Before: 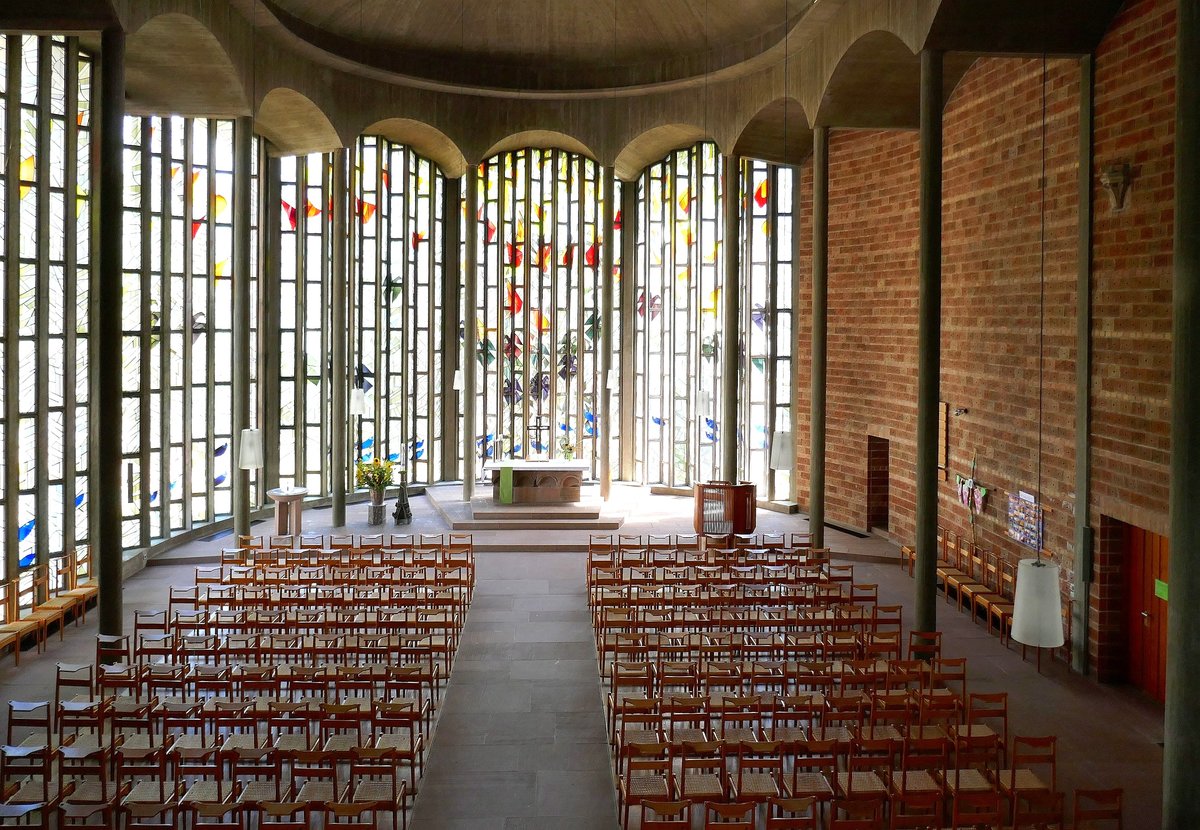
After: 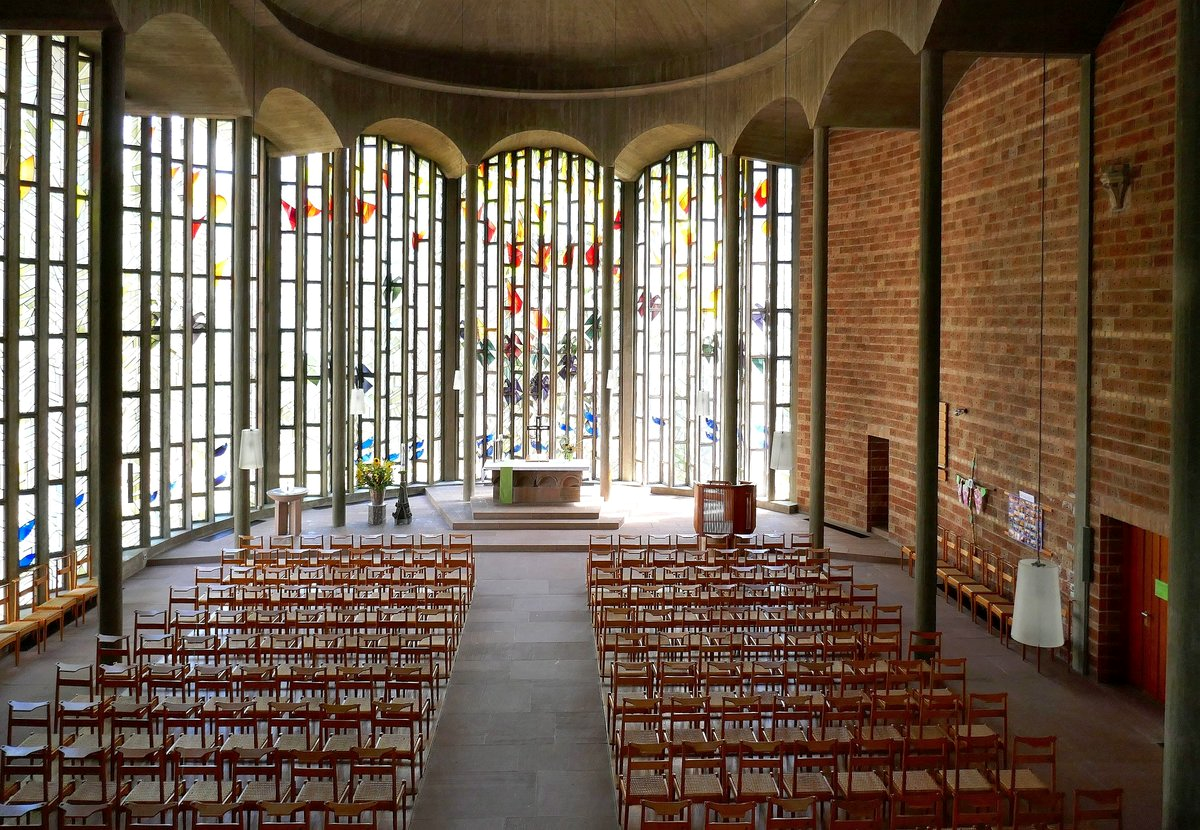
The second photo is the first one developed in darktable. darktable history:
shadows and highlights: shadows 22.72, highlights -48.45, soften with gaussian
exposure: black level correction 0.001, exposure 0.017 EV, compensate highlight preservation false
